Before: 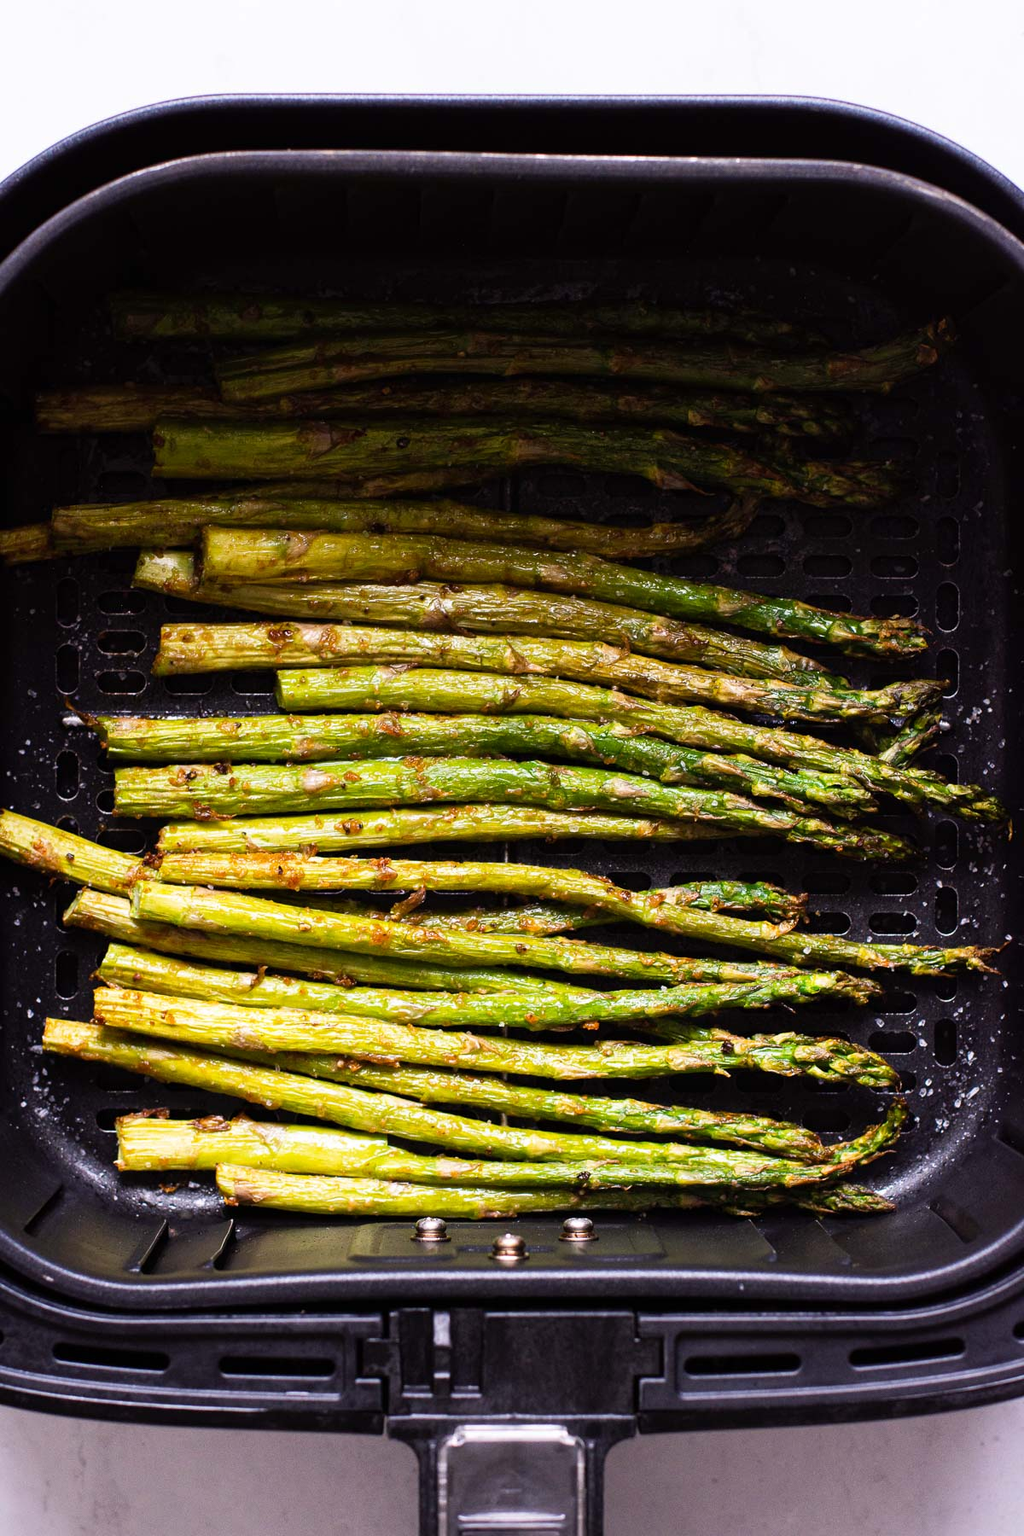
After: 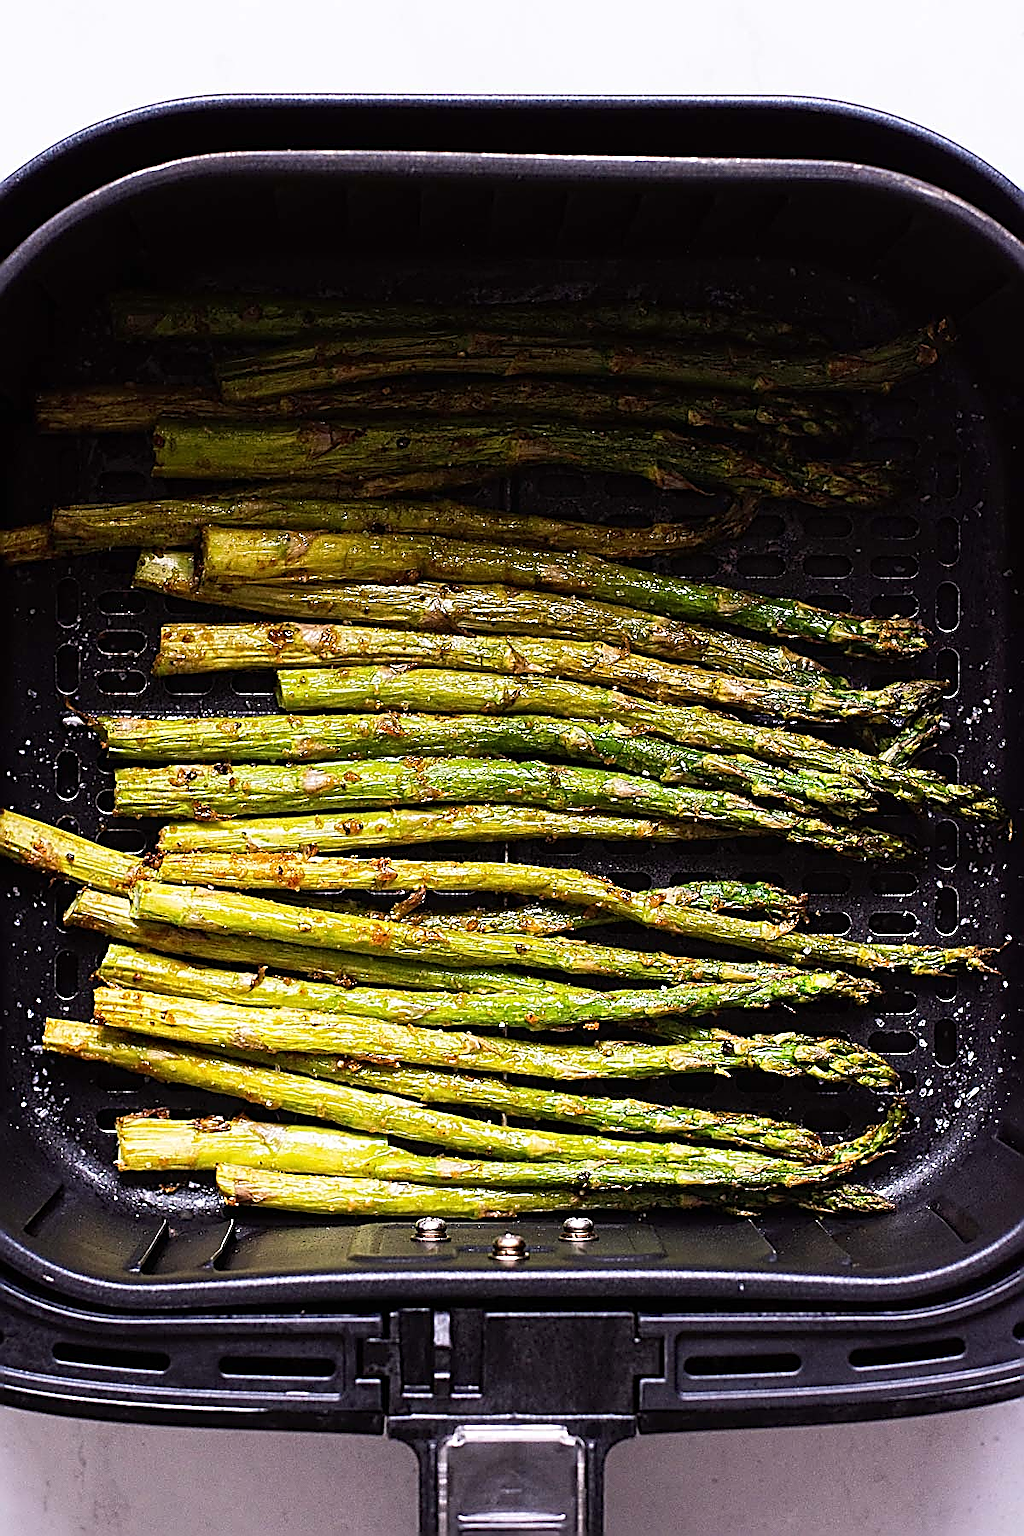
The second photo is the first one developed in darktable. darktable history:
sharpen: amount 1.983
